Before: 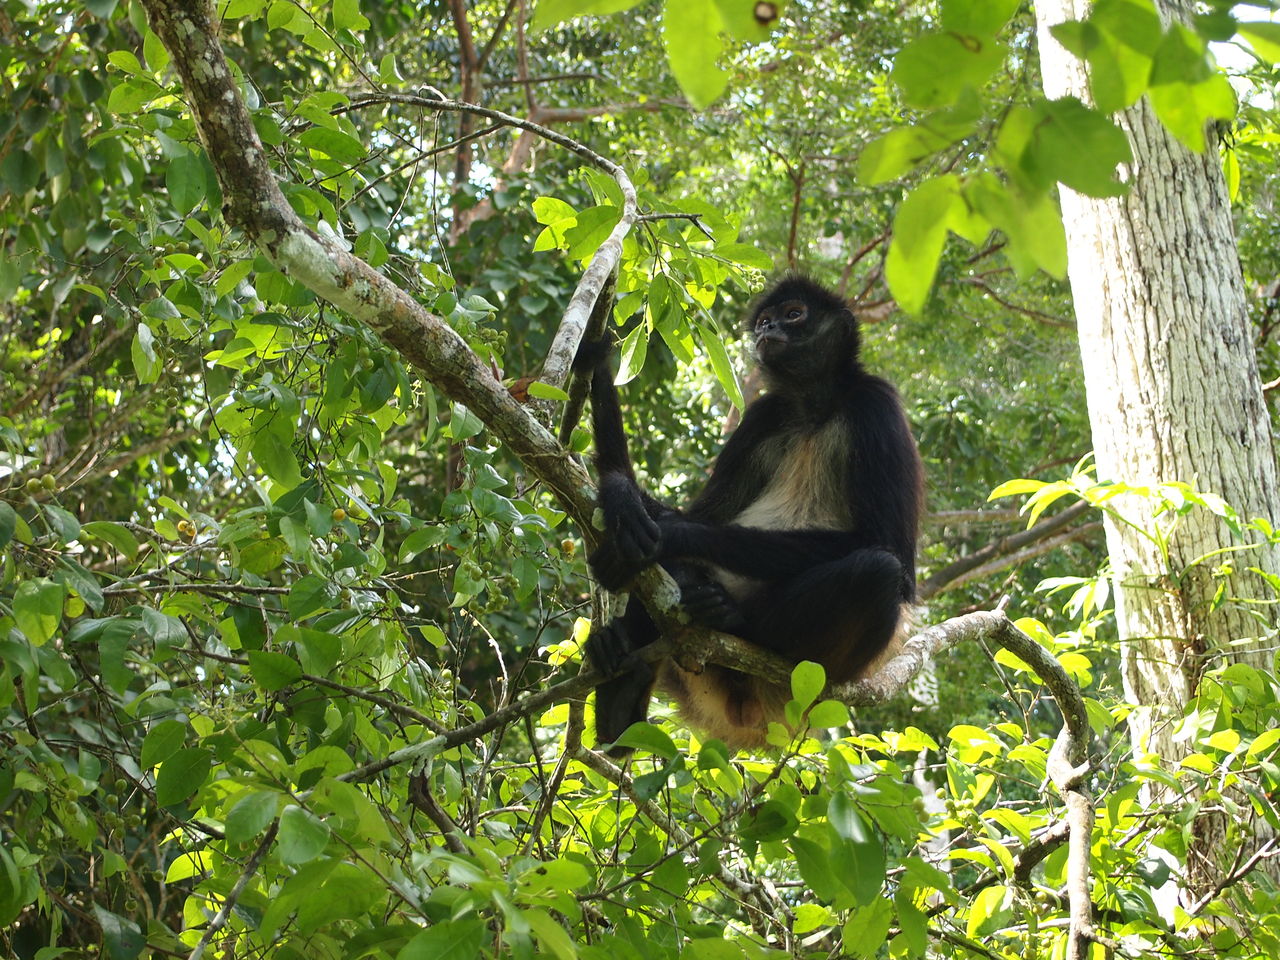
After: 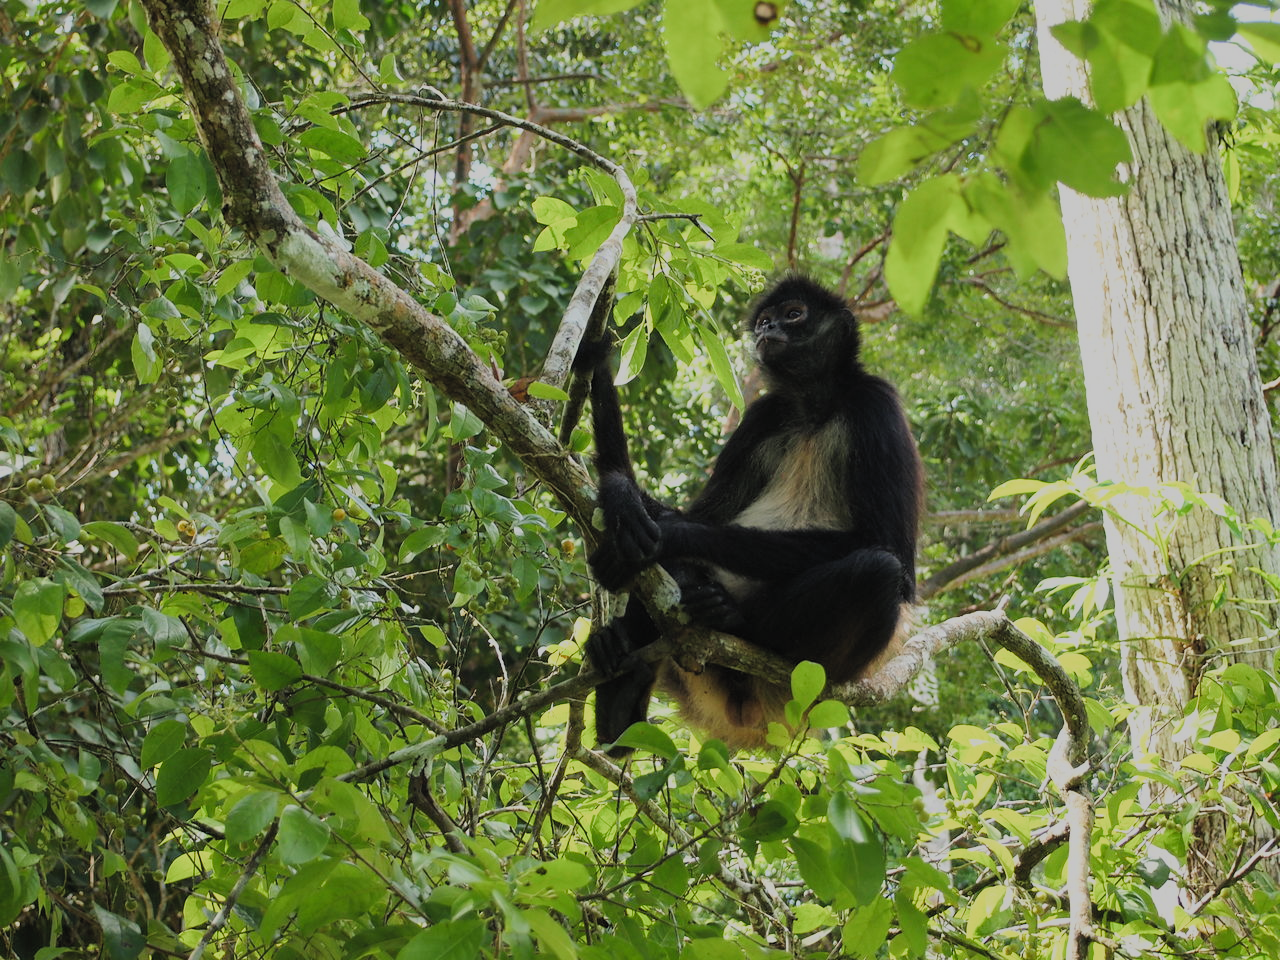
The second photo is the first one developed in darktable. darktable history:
contrast brightness saturation: contrast -0.013, brightness -0.006, saturation 0.04
shadows and highlights: shadows 24.86, highlights -23.91
filmic rgb: black relative exposure -7.25 EV, white relative exposure 5.06 EV, hardness 3.22, color science v5 (2021), iterations of high-quality reconstruction 10, contrast in shadows safe, contrast in highlights safe
